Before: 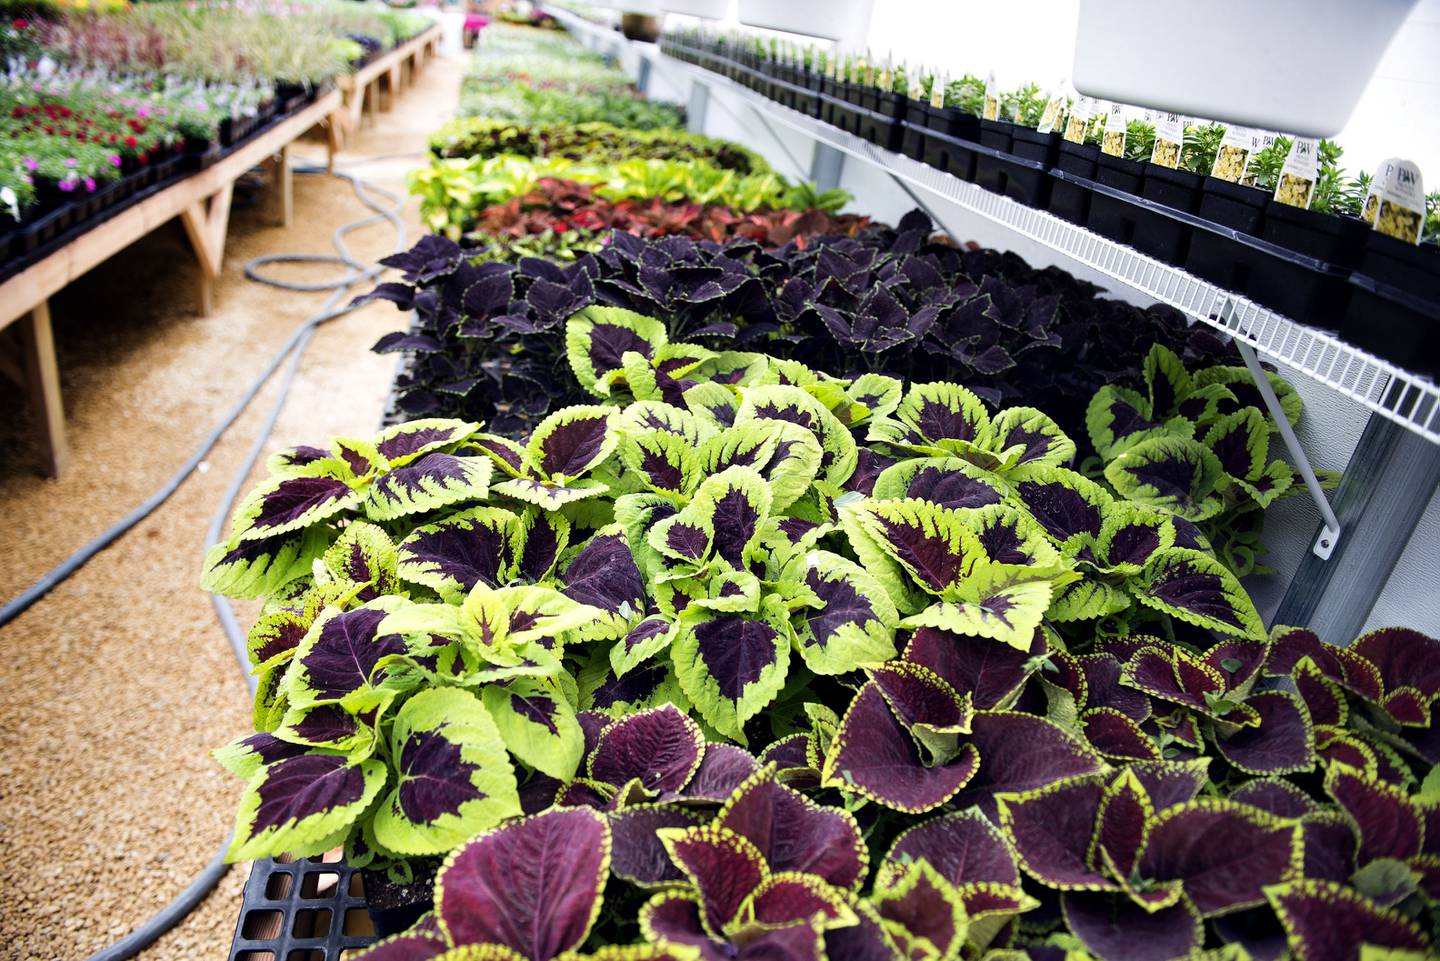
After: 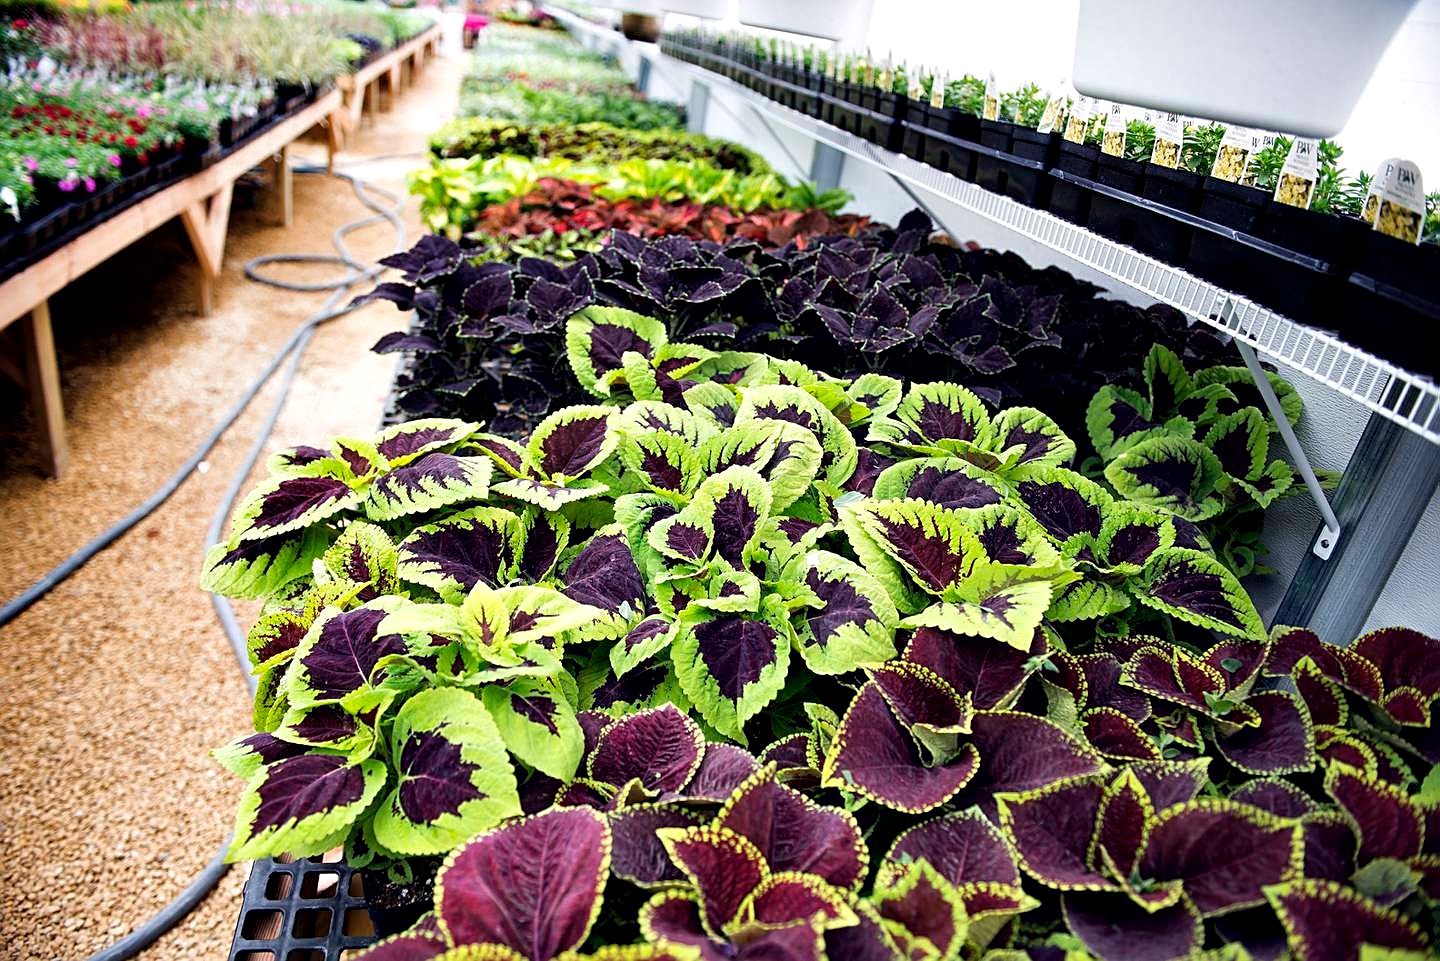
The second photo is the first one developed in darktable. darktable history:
local contrast: mode bilateral grid, contrast 20, coarseness 50, detail 148%, midtone range 0.2
sharpen: on, module defaults
